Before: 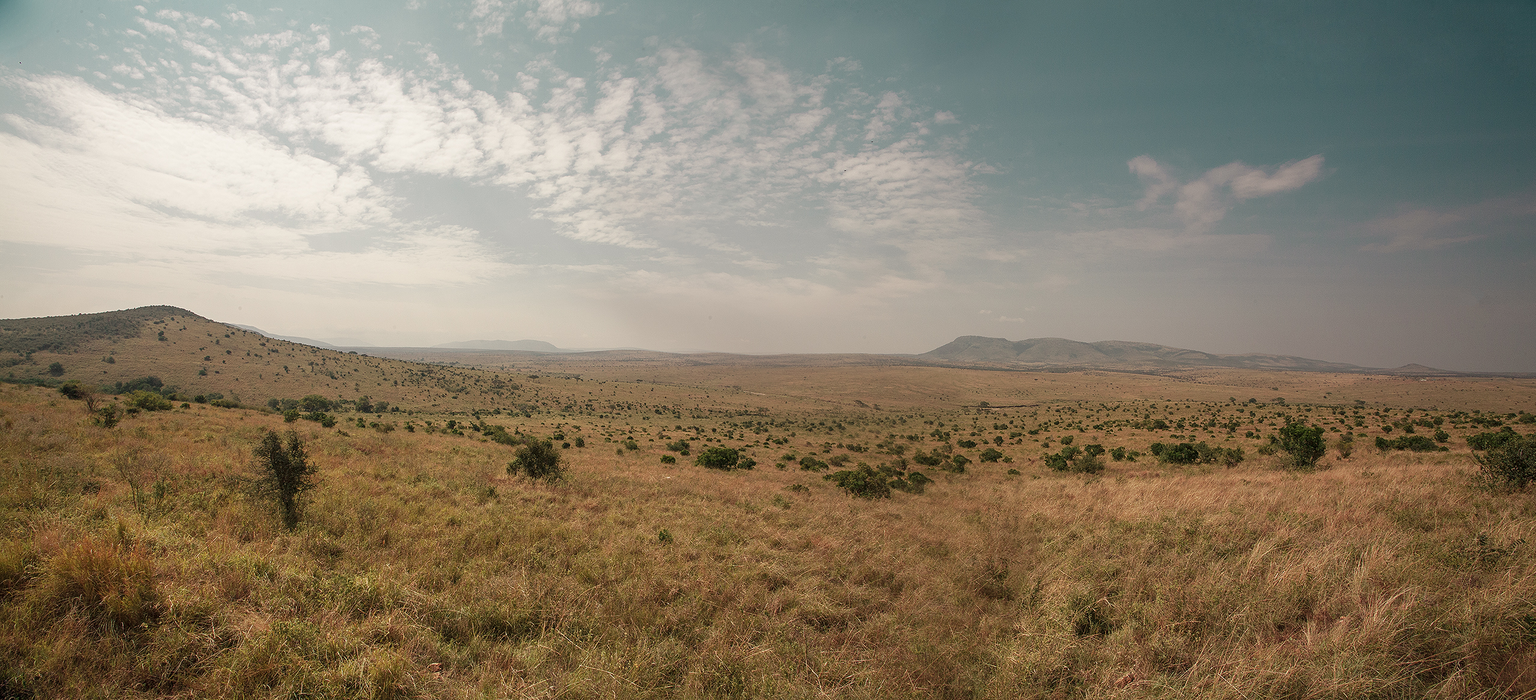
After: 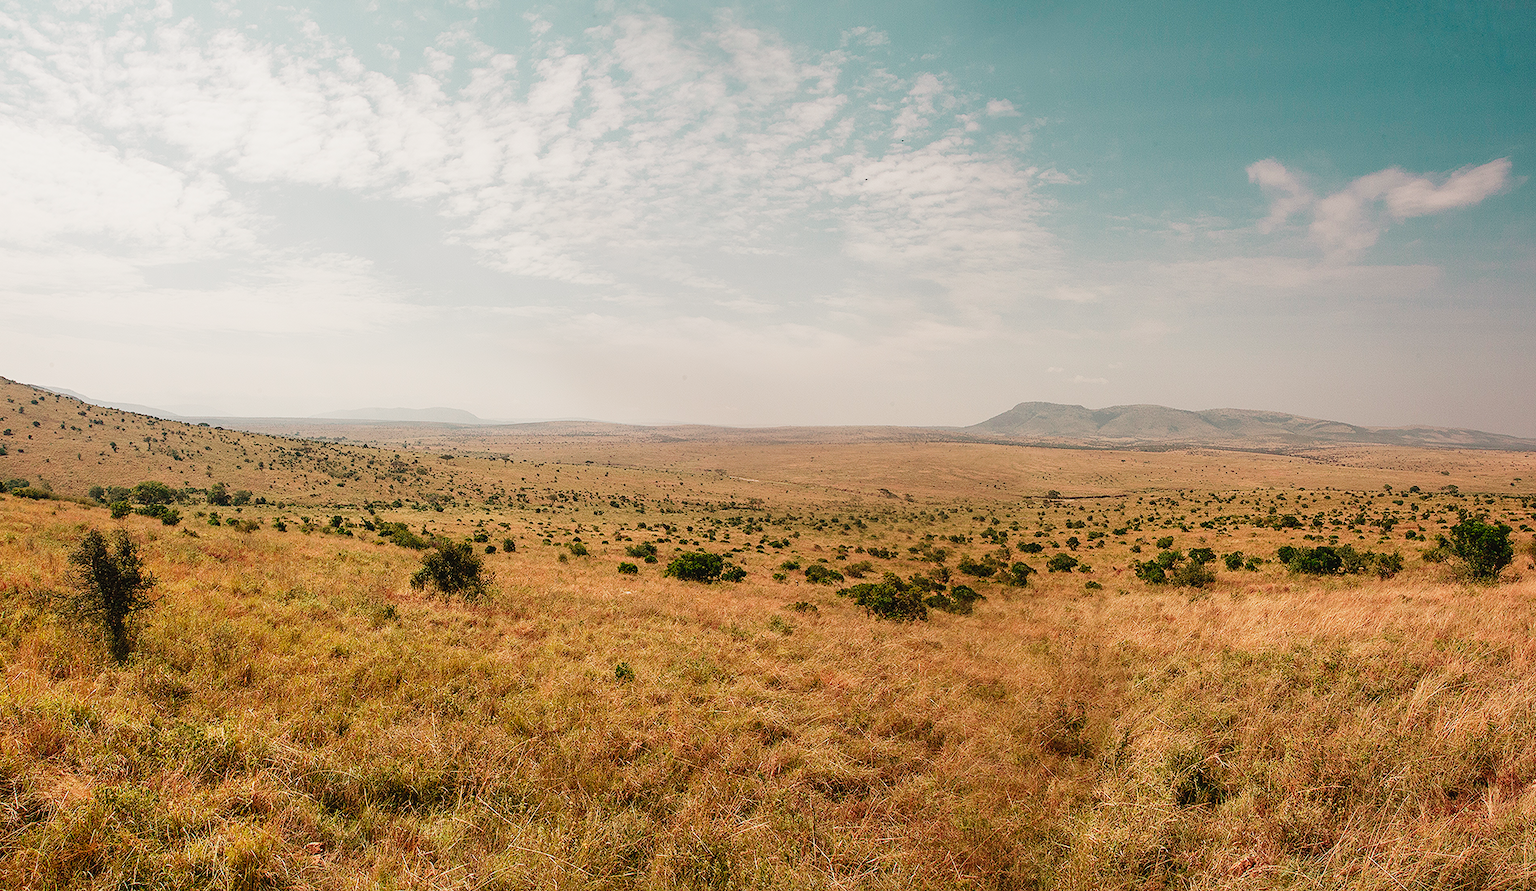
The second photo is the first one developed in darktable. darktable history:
tone curve: curves: ch0 [(0, 0.023) (0.113, 0.081) (0.204, 0.197) (0.498, 0.608) (0.709, 0.819) (0.984, 0.961)]; ch1 [(0, 0) (0.172, 0.123) (0.317, 0.272) (0.414, 0.382) (0.476, 0.479) (0.505, 0.501) (0.528, 0.54) (0.618, 0.647) (0.709, 0.764) (1, 1)]; ch2 [(0, 0) (0.411, 0.424) (0.492, 0.502) (0.521, 0.521) (0.55, 0.576) (0.686, 0.638) (1, 1)], preserve colors none
crop and rotate: left 13.14%, top 5.368%, right 12.563%
